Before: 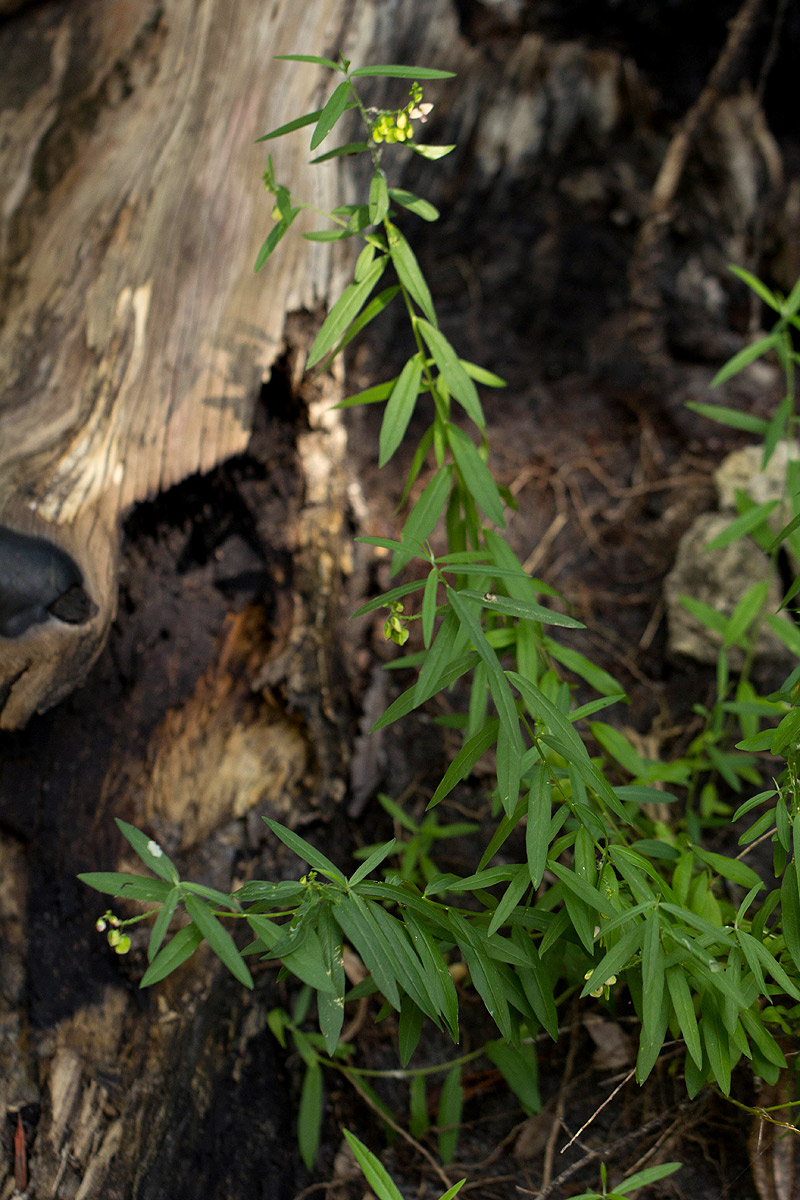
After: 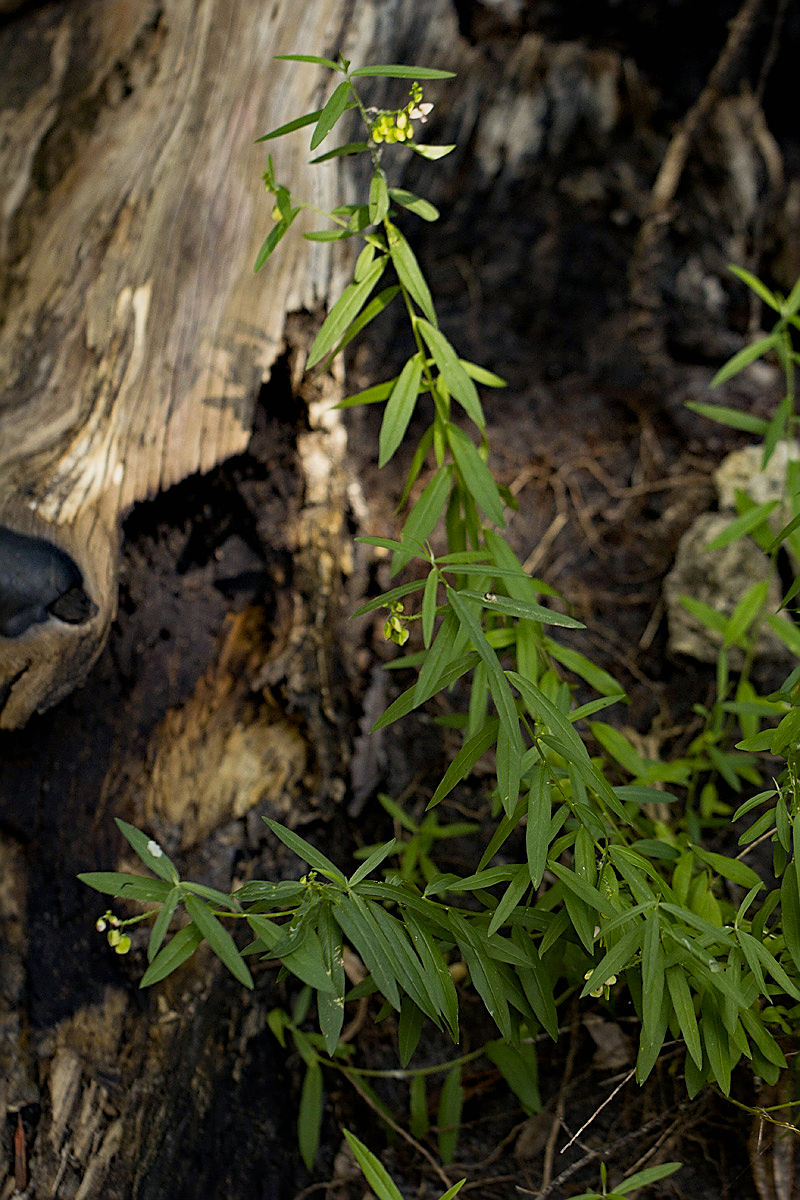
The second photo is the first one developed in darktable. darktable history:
graduated density: rotation -180°, offset 27.42
contrast equalizer: y [[0.518, 0.517, 0.501, 0.5, 0.5, 0.5], [0.5 ×6], [0.5 ×6], [0 ×6], [0 ×6]]
haze removal: compatibility mode true, adaptive false
sharpen: on, module defaults
color contrast: green-magenta contrast 0.8, blue-yellow contrast 1.1, unbound 0
sigmoid: contrast 1.22, skew 0.65
